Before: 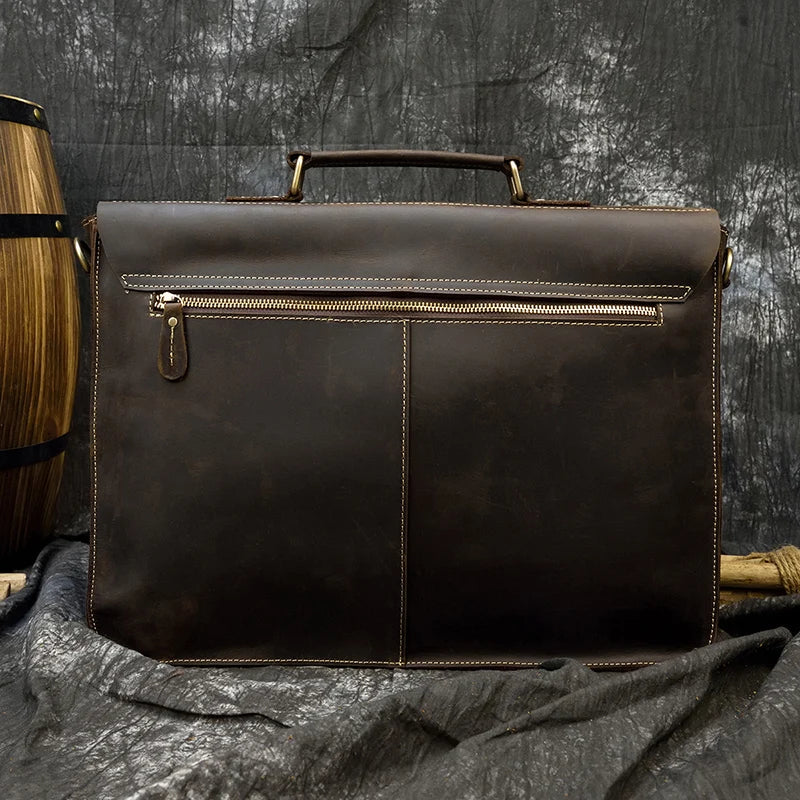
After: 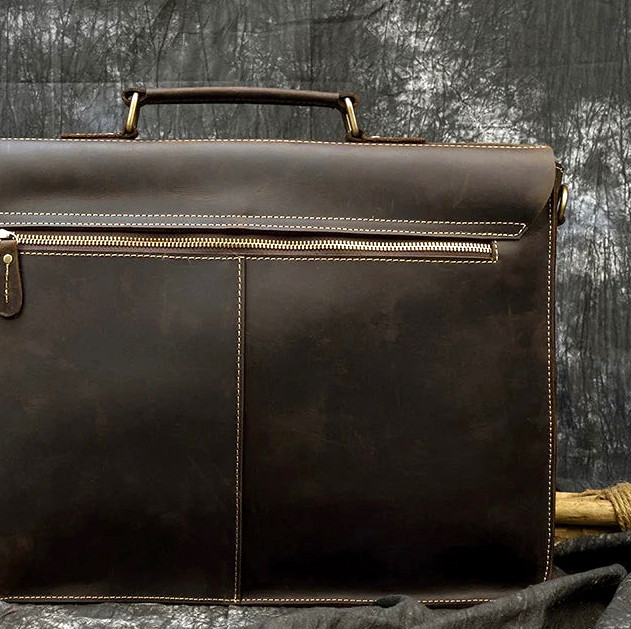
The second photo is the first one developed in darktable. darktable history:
exposure: black level correction 0.001, exposure 0.5 EV, compensate exposure bias true, compensate highlight preservation false
crop and rotate: left 20.74%, top 7.912%, right 0.375%, bottom 13.378%
